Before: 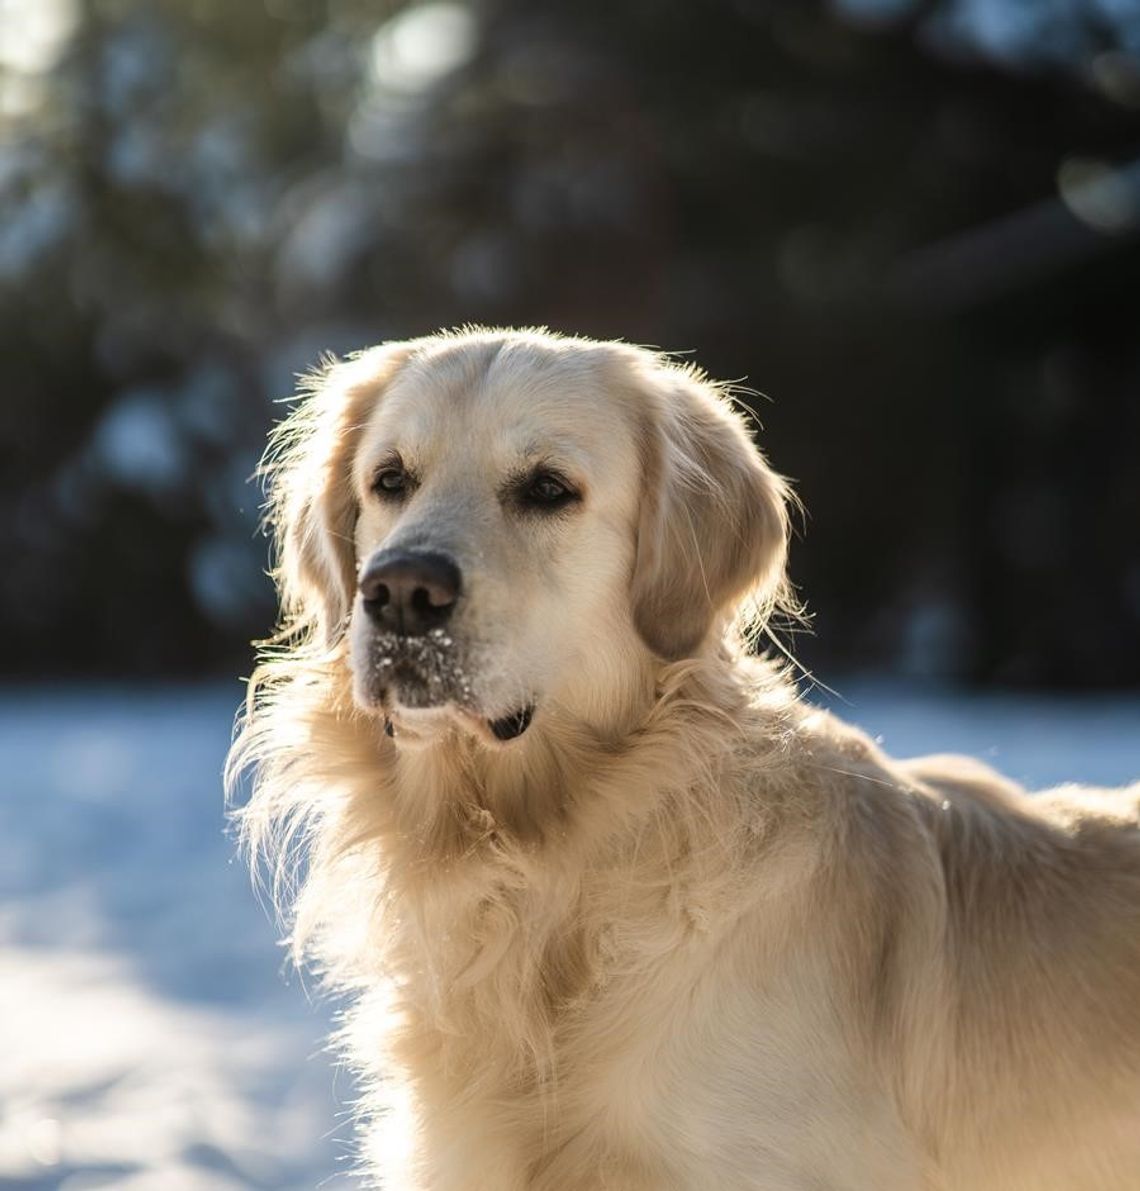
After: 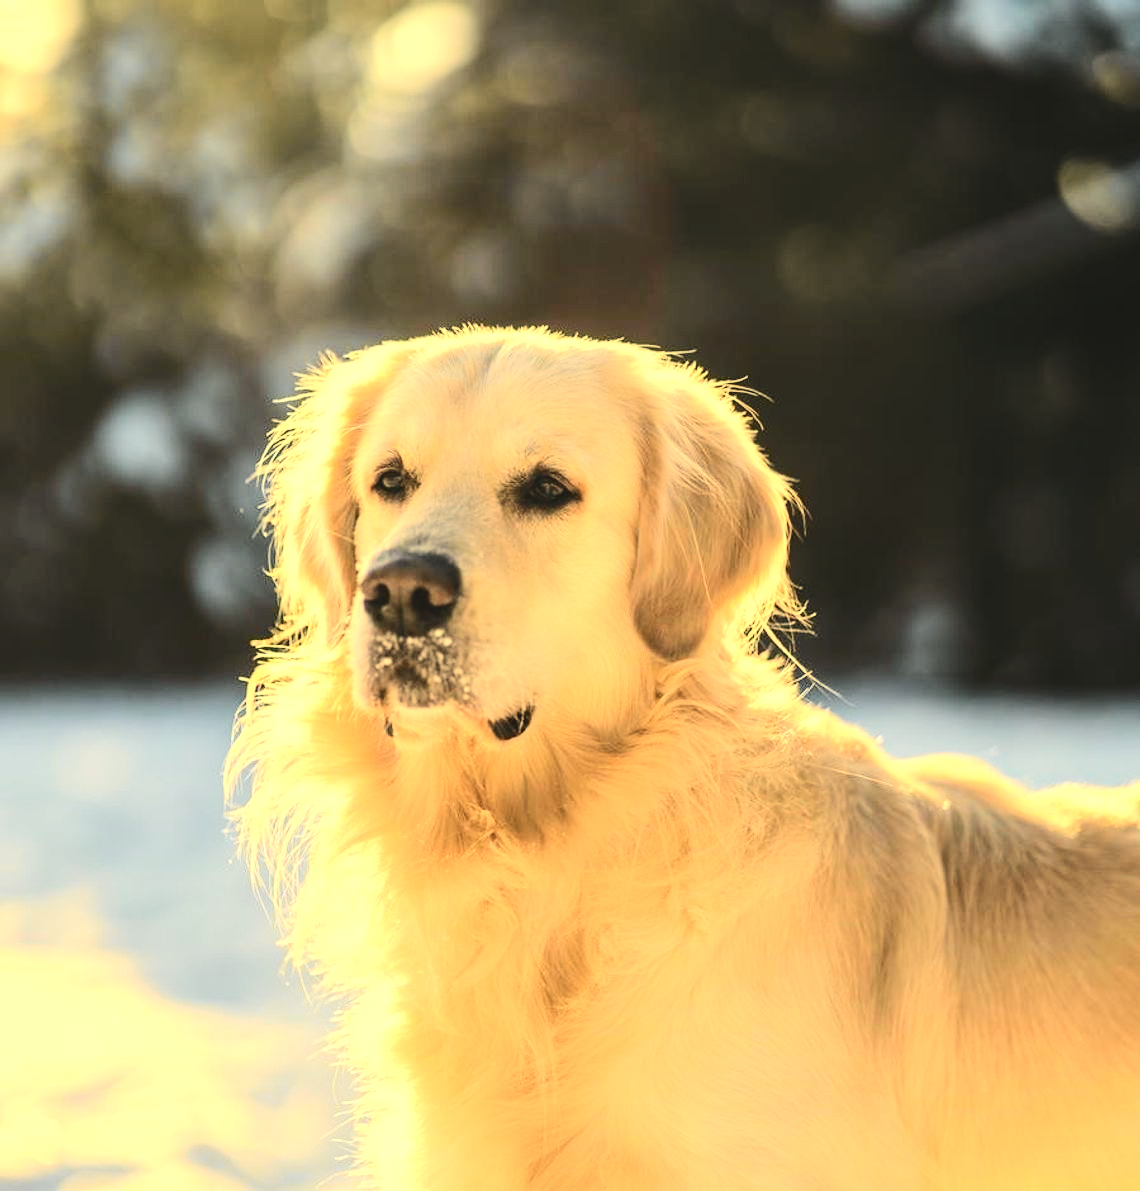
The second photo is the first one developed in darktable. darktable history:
tone curve: curves: ch0 [(0, 0.03) (0.113, 0.087) (0.207, 0.184) (0.515, 0.612) (0.712, 0.793) (1, 0.946)]; ch1 [(0, 0) (0.172, 0.123) (0.317, 0.279) (0.407, 0.401) (0.476, 0.482) (0.505, 0.499) (0.534, 0.534) (0.632, 0.645) (0.726, 0.745) (1, 1)]; ch2 [(0, 0) (0.411, 0.424) (0.476, 0.492) (0.521, 0.524) (0.541, 0.559) (0.65, 0.699) (1, 1)], color space Lab, independent channels, preserve colors none
contrast brightness saturation: contrast 0.07
white balance: red 1.138, green 0.996, blue 0.812
exposure: black level correction -0.005, exposure 1.002 EV, compensate highlight preservation false
